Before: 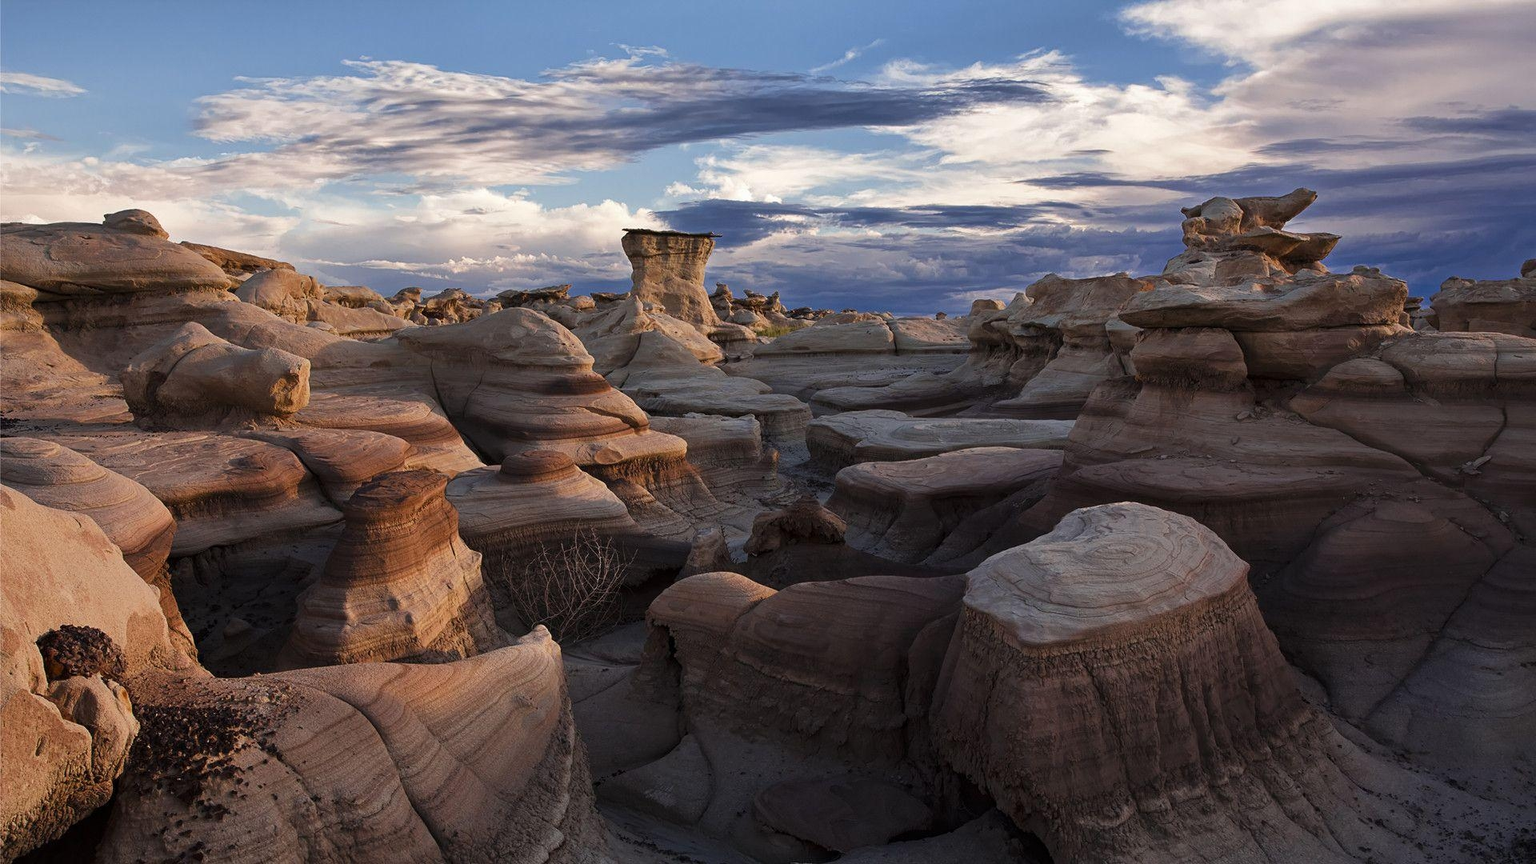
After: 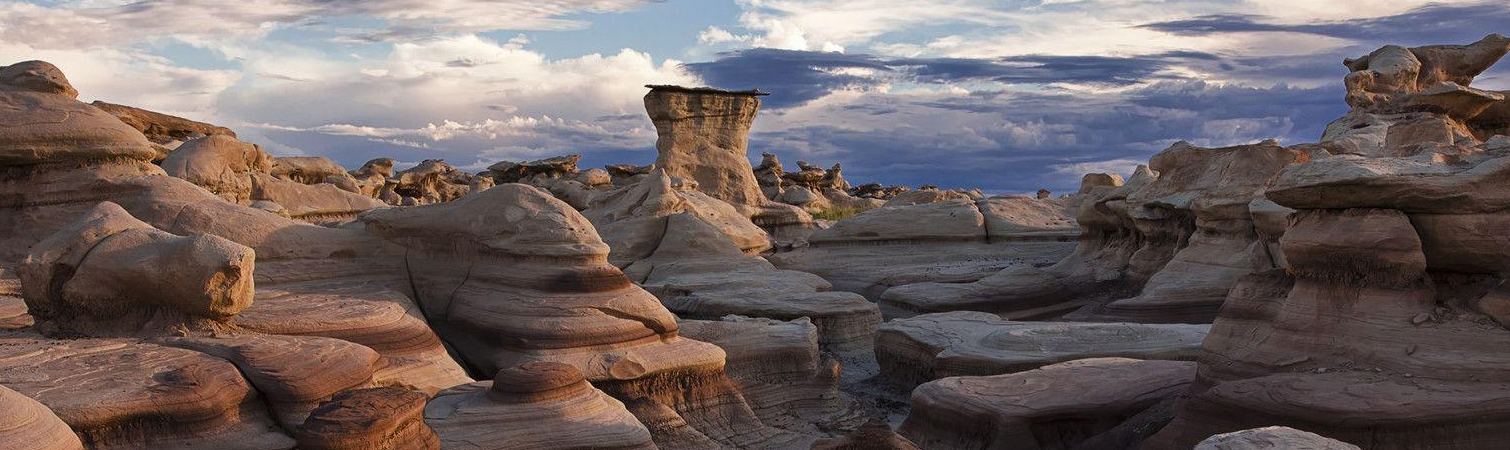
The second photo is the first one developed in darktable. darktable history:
crop: left 6.93%, top 18.702%, right 14.412%, bottom 39.605%
